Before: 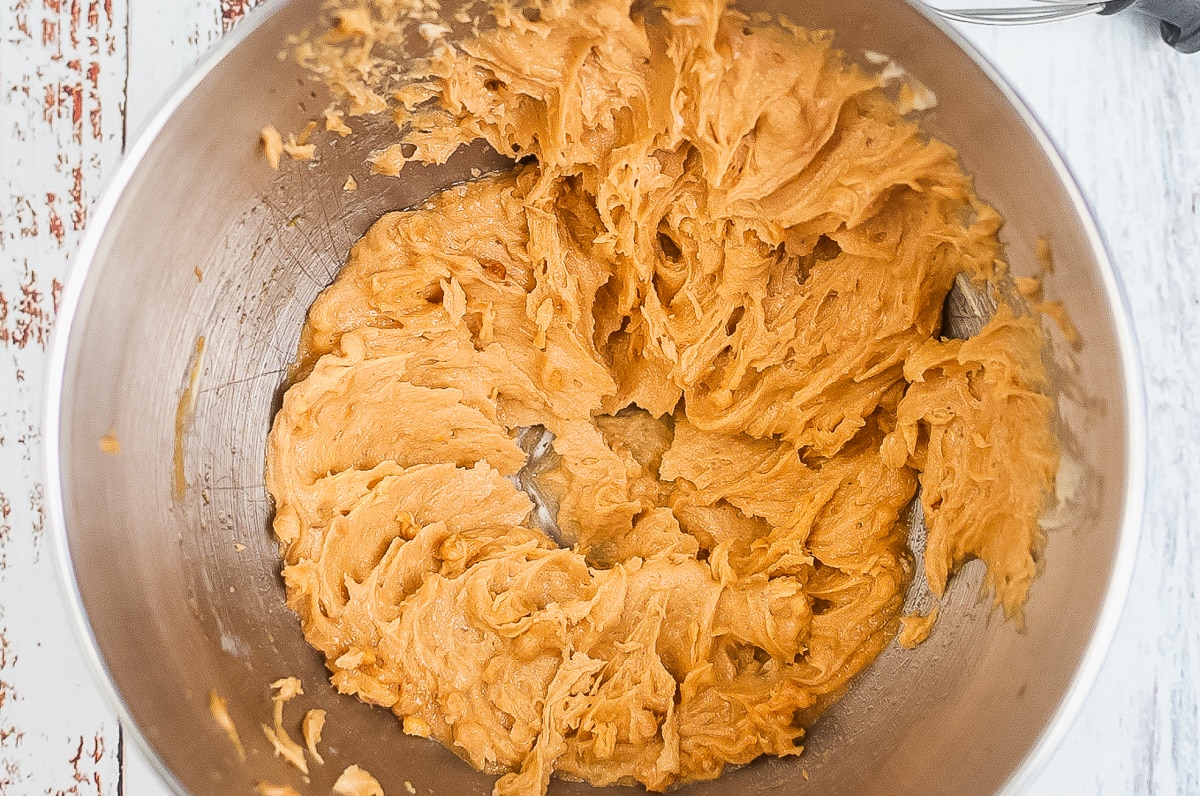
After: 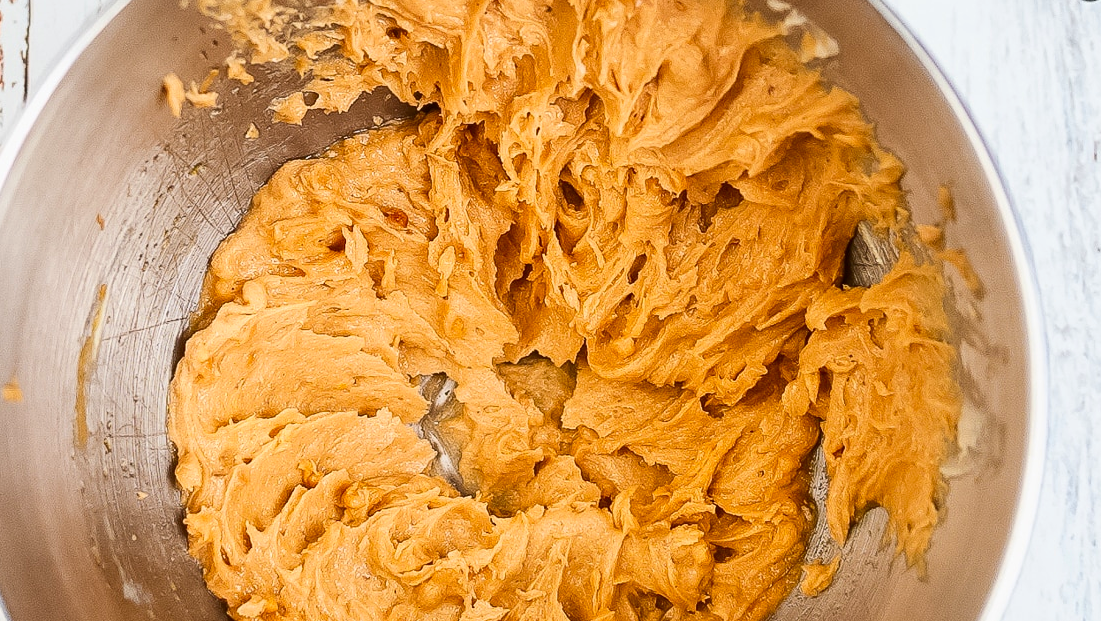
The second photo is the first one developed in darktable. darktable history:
crop: left 8.206%, top 6.601%, bottom 15.38%
contrast brightness saturation: contrast 0.126, brightness -0.052, saturation 0.154
